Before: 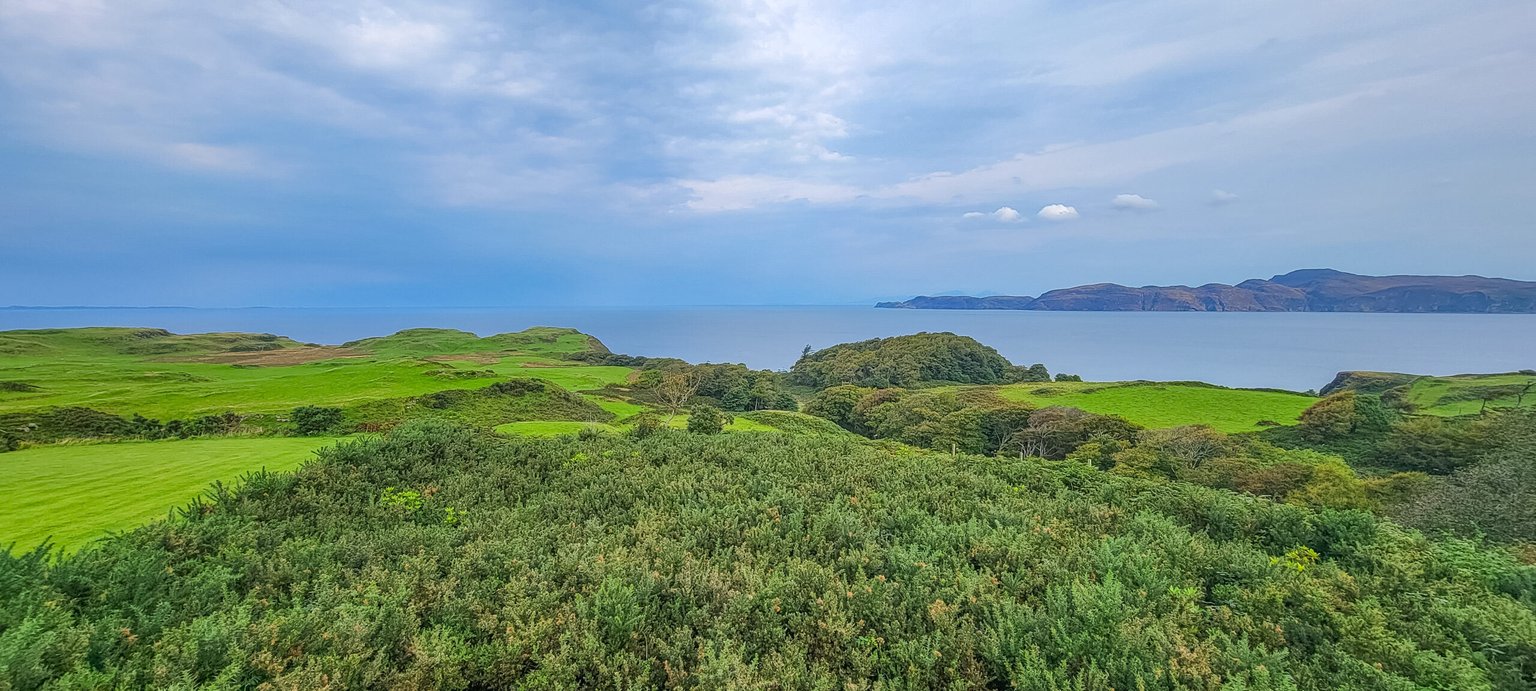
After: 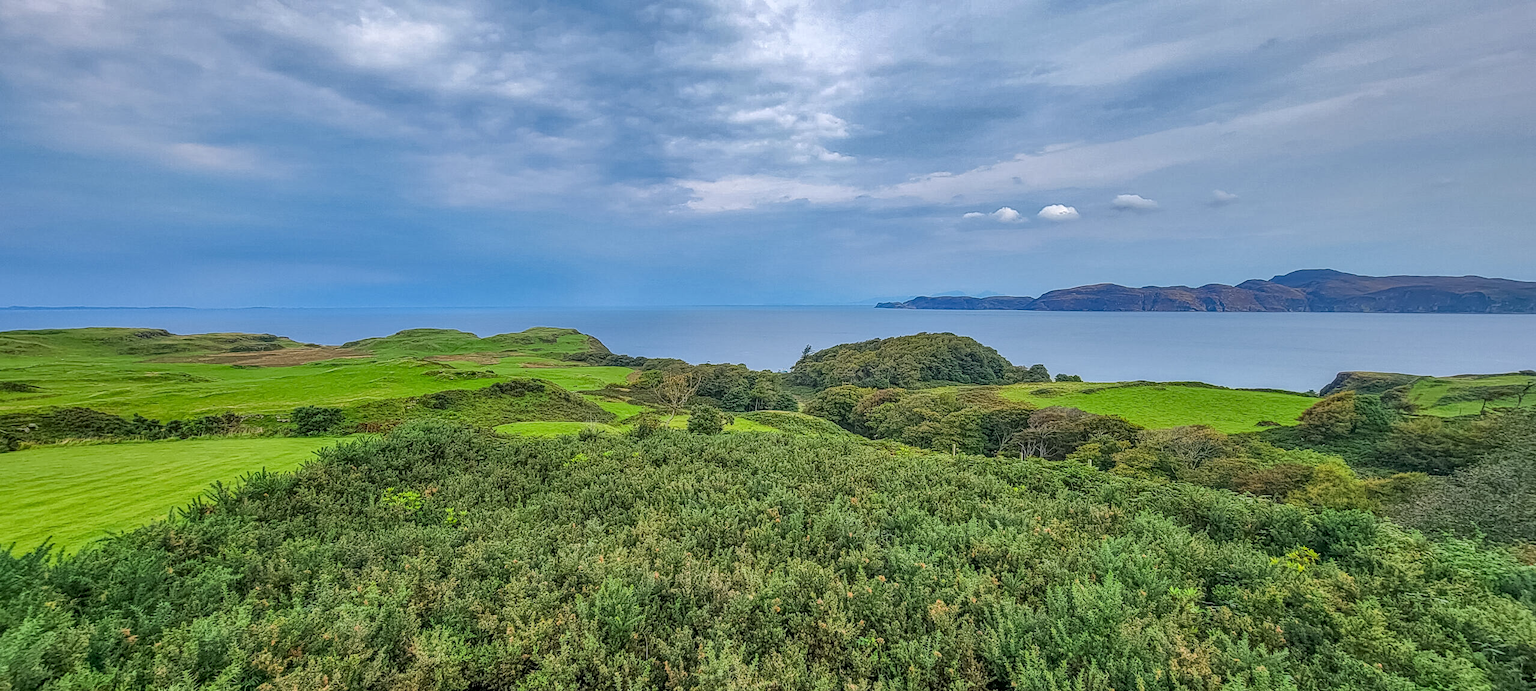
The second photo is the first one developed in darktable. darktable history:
shadows and highlights: shadows 60, highlights -60.23, soften with gaussian
local contrast: on, module defaults
